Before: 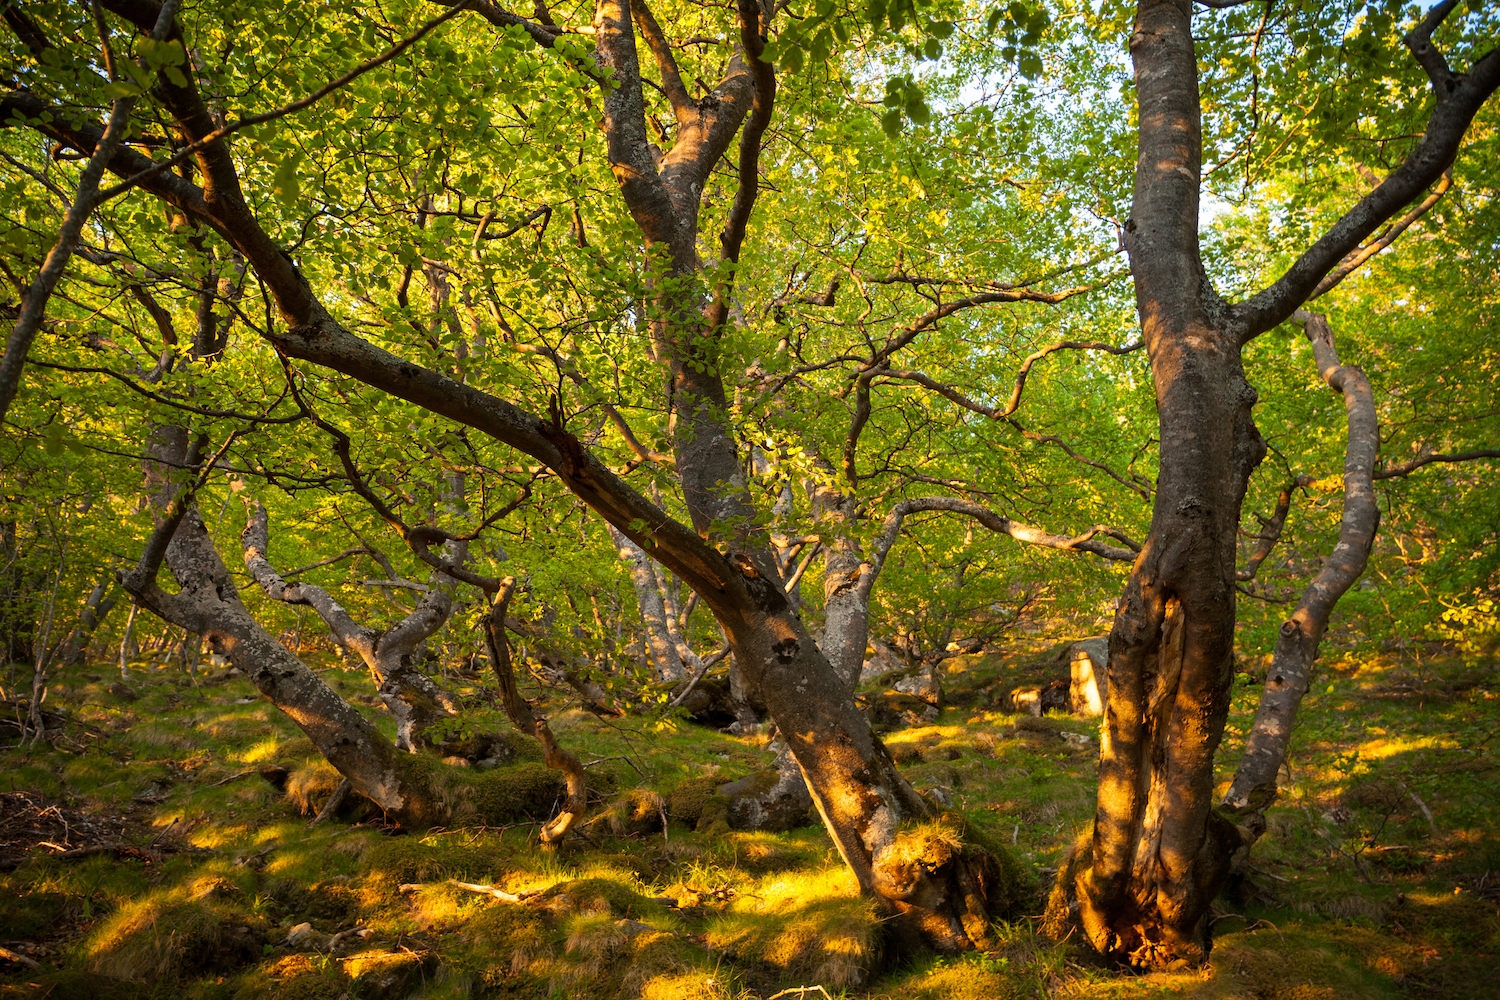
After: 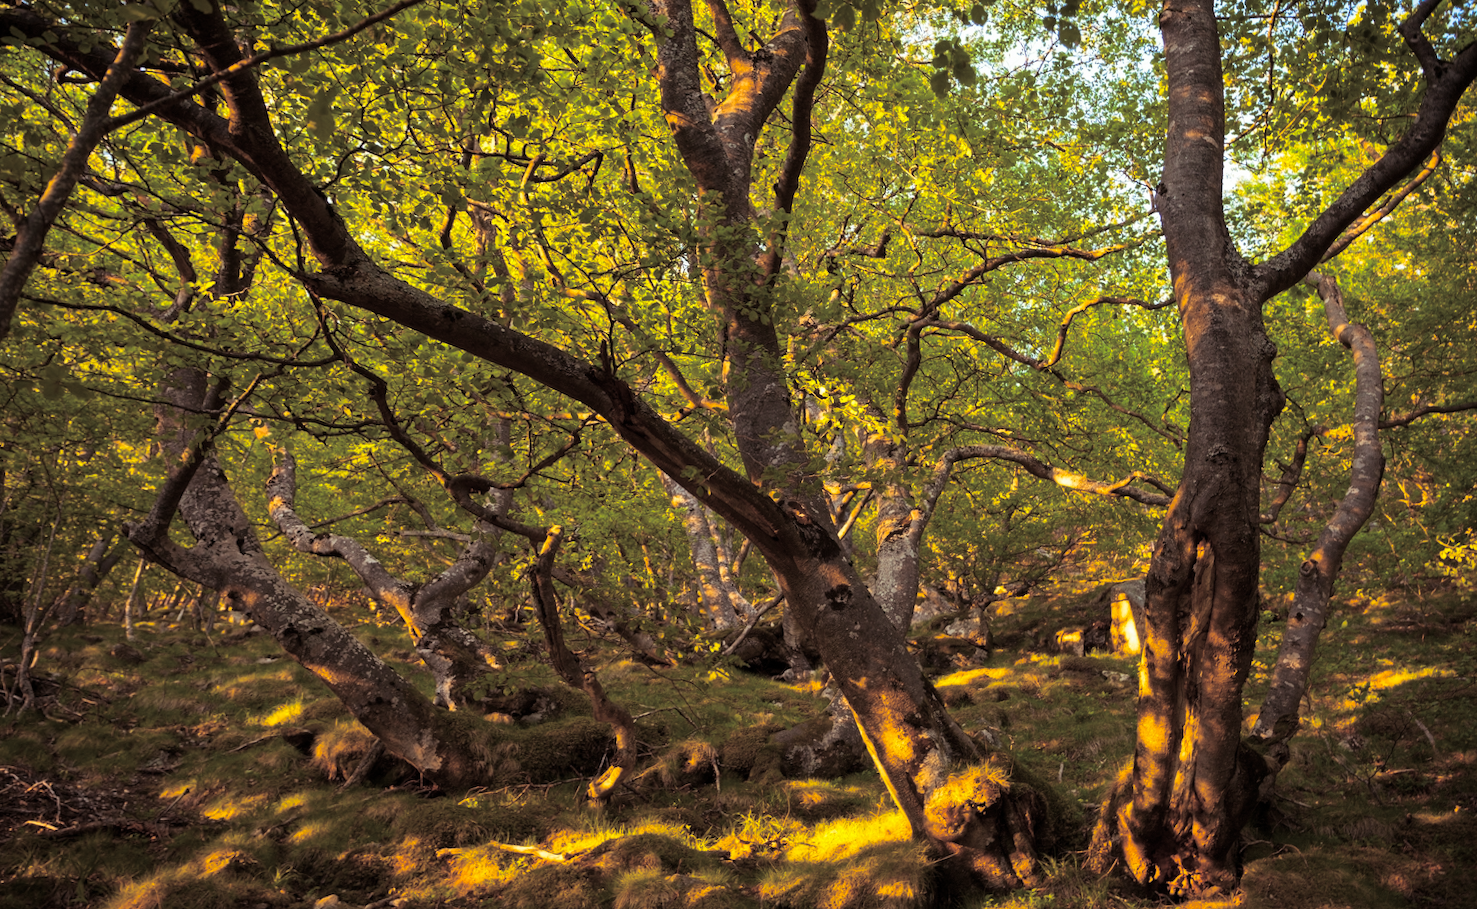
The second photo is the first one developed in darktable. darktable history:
rotate and perspective: rotation -0.013°, lens shift (vertical) -0.027, lens shift (horizontal) 0.178, crop left 0.016, crop right 0.989, crop top 0.082, crop bottom 0.918
color balance rgb: perceptual saturation grading › global saturation 20%, global vibrance 20%
split-toning: shadows › saturation 0.2
